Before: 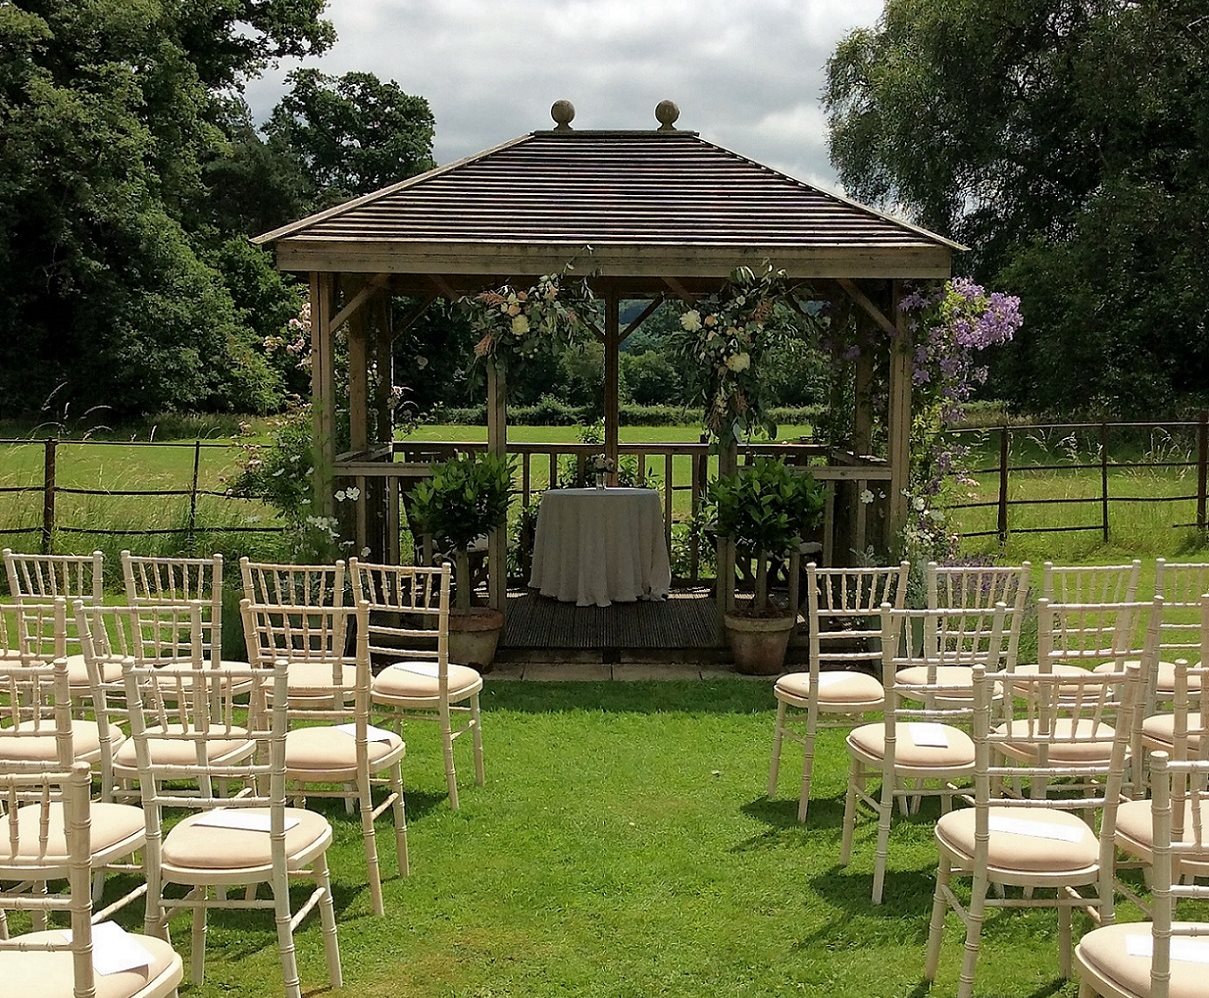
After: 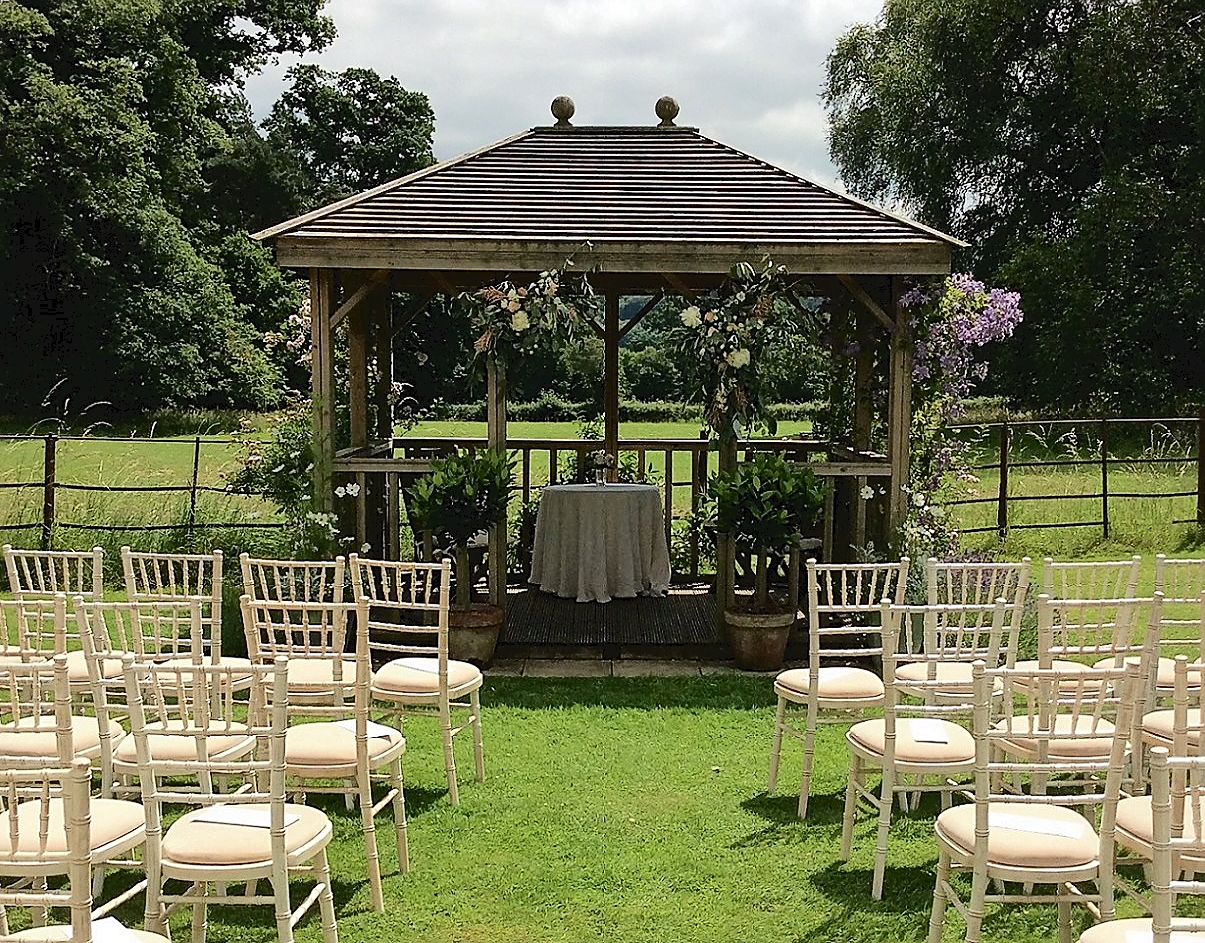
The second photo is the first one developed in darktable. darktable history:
crop: top 0.43%, right 0.263%, bottom 5.05%
tone curve: curves: ch0 [(0, 0) (0.003, 0.054) (0.011, 0.057) (0.025, 0.056) (0.044, 0.062) (0.069, 0.071) (0.1, 0.088) (0.136, 0.111) (0.177, 0.146) (0.224, 0.19) (0.277, 0.261) (0.335, 0.363) (0.399, 0.458) (0.468, 0.562) (0.543, 0.653) (0.623, 0.725) (0.709, 0.801) (0.801, 0.853) (0.898, 0.915) (1, 1)], color space Lab, independent channels, preserve colors none
sharpen: on, module defaults
